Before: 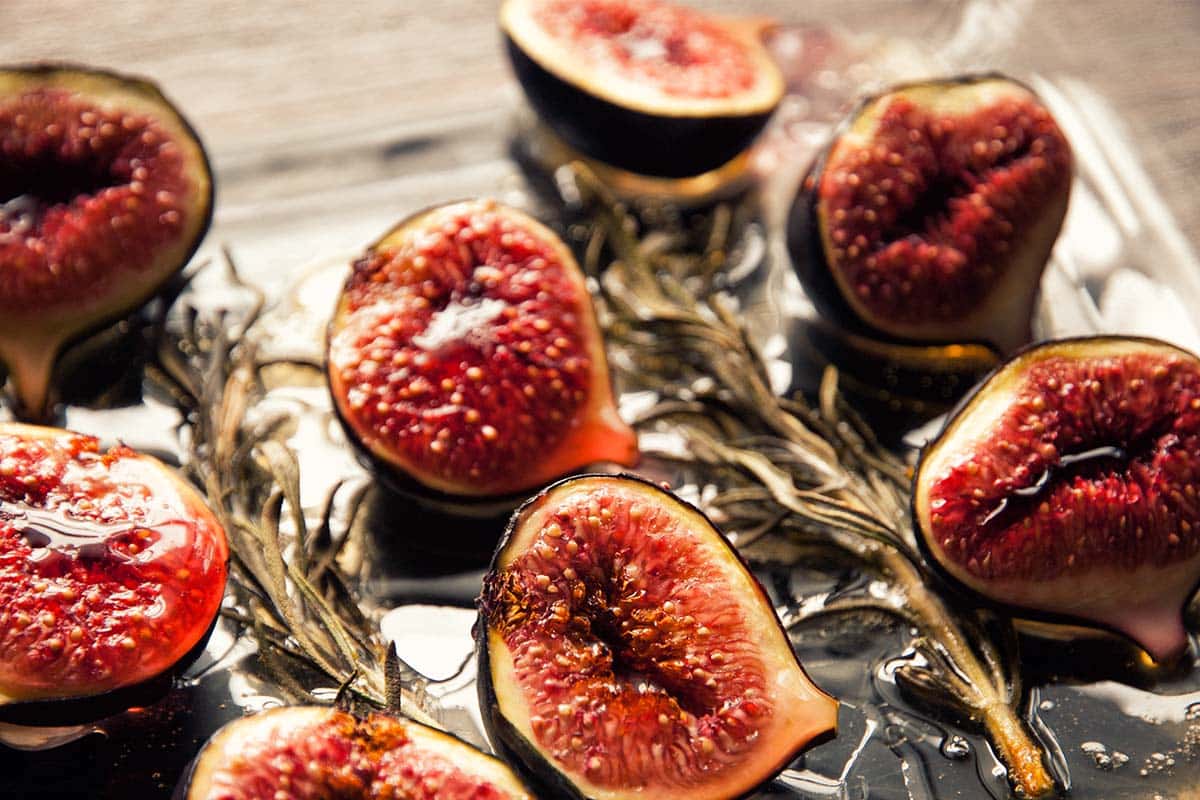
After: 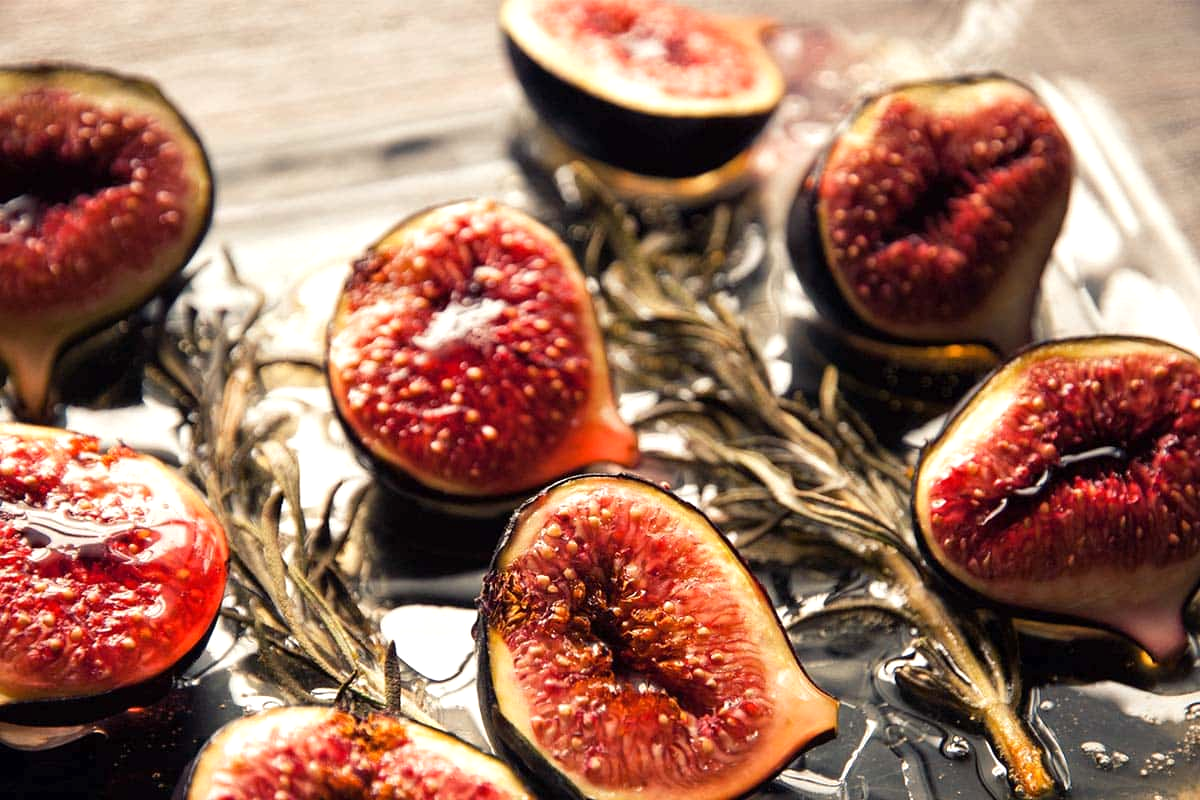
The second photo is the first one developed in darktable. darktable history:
tone equalizer: mask exposure compensation -0.508 EV
exposure: exposure 0.21 EV, compensate exposure bias true, compensate highlight preservation false
